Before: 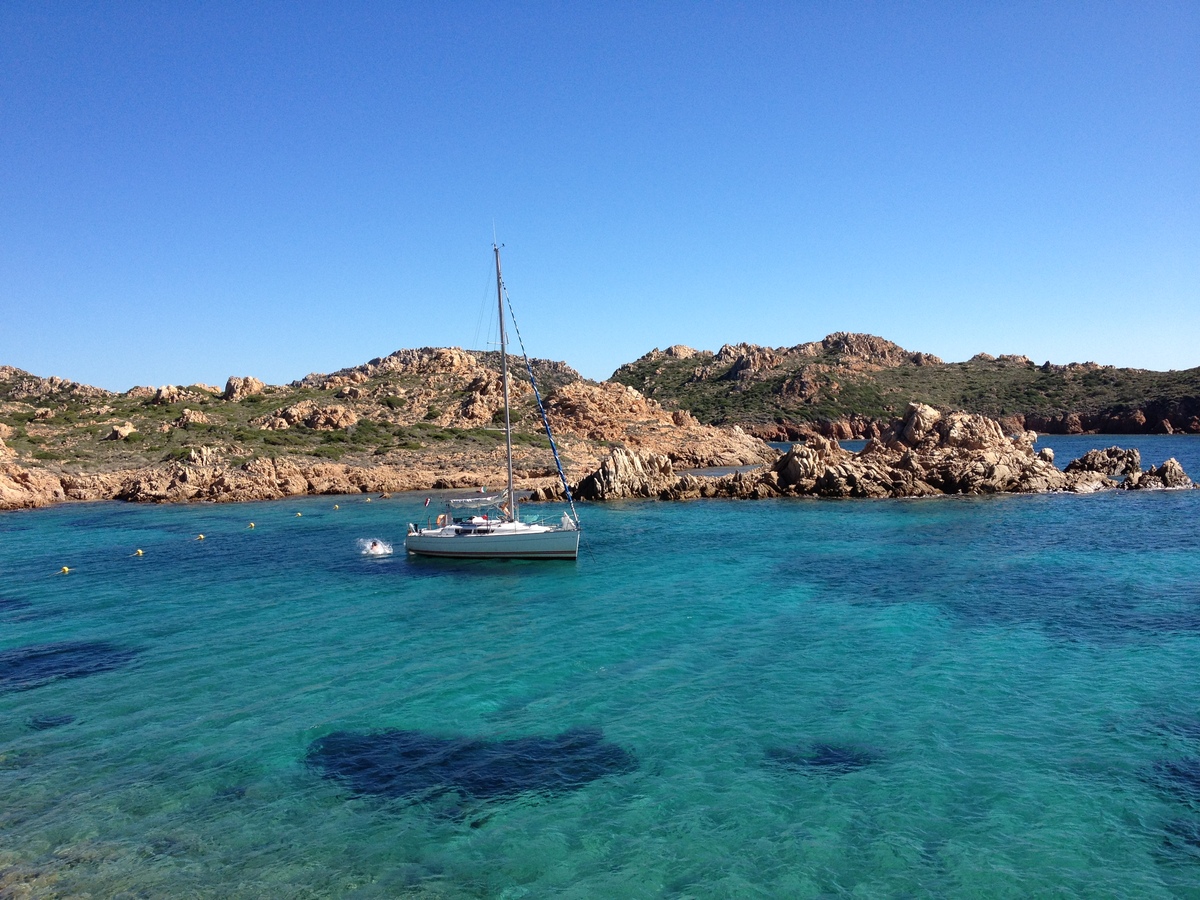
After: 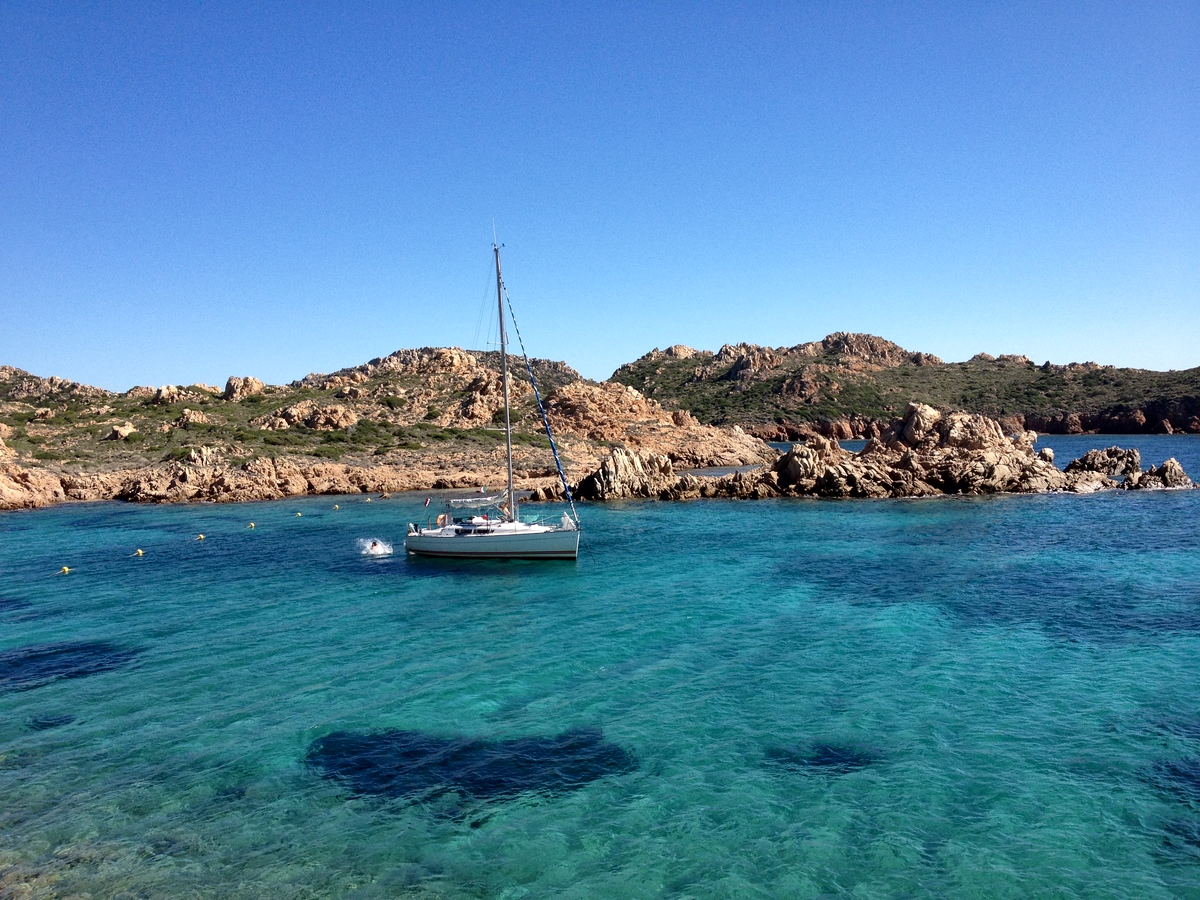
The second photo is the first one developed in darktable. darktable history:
local contrast: mode bilateral grid, contrast 20, coarseness 49, detail 144%, midtone range 0.2
